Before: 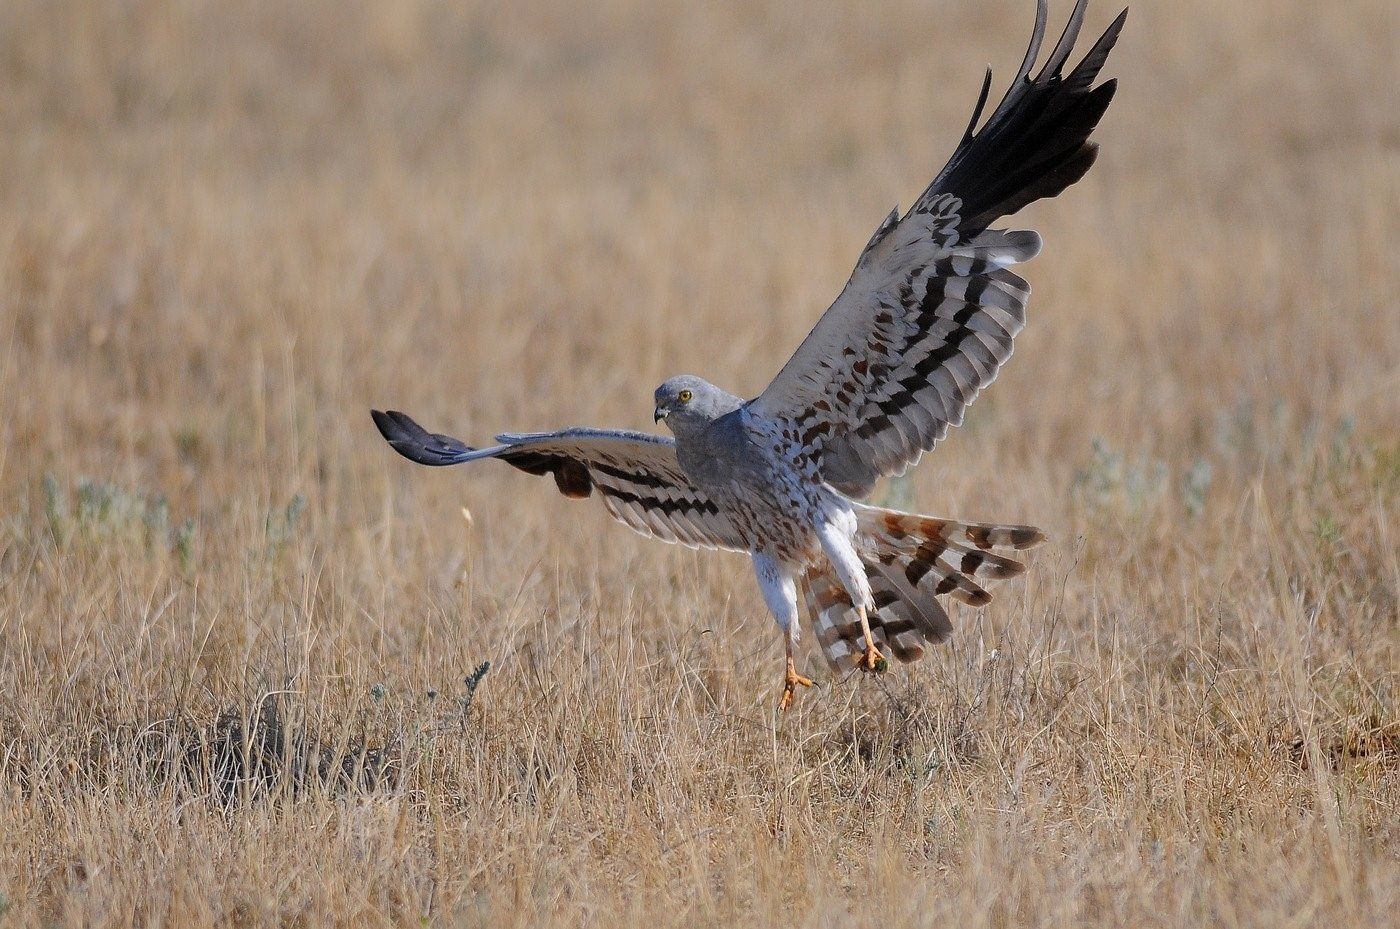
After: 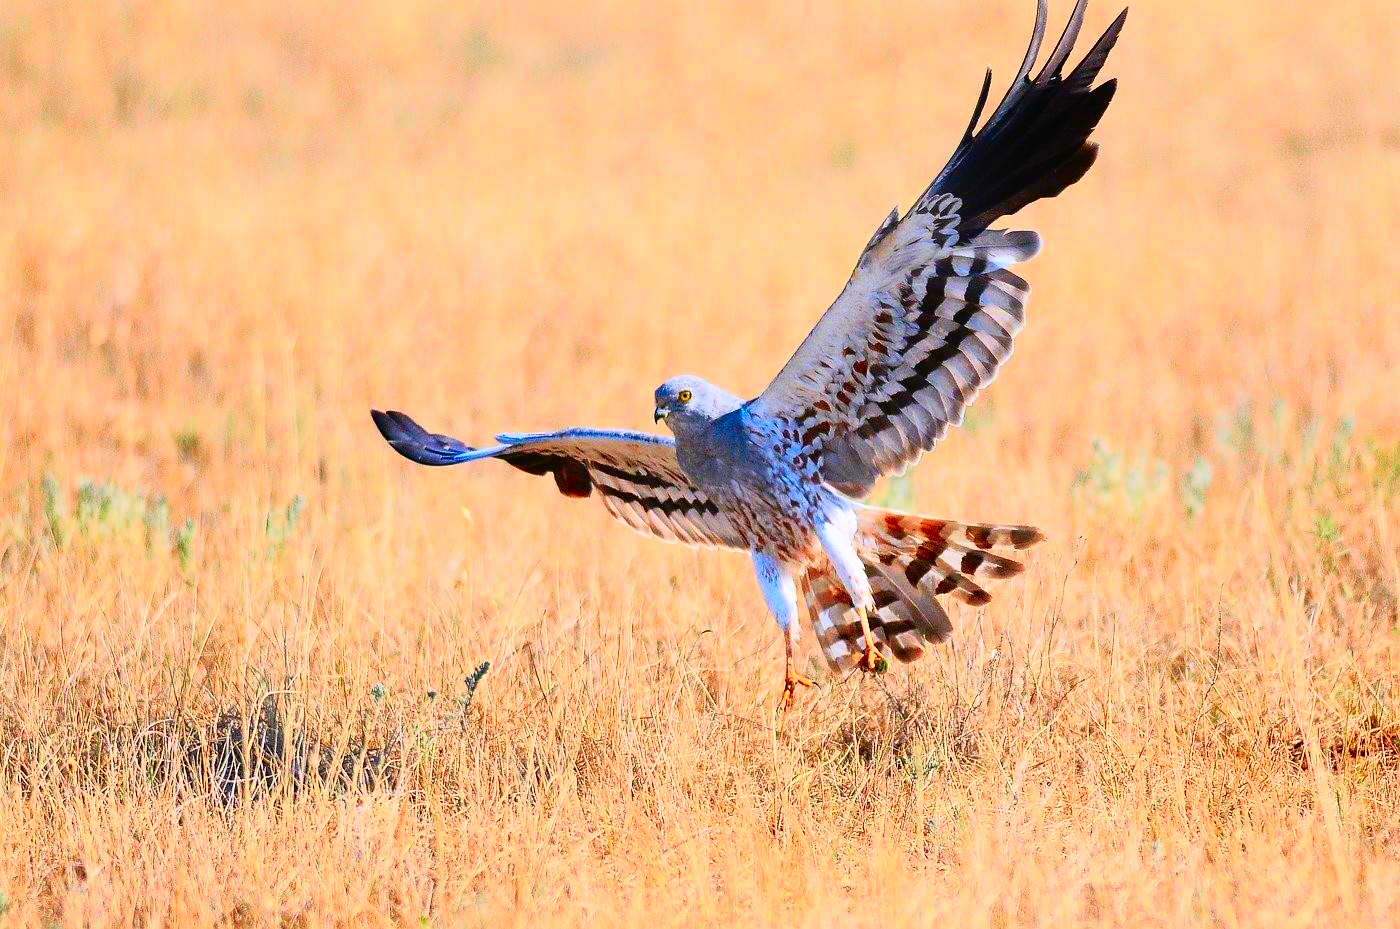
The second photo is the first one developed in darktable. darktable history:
contrast brightness saturation: contrast 0.197, brightness 0.201, saturation 0.813
tone curve: curves: ch0 [(0, 0.013) (0.074, 0.044) (0.251, 0.234) (0.472, 0.511) (0.63, 0.752) (0.746, 0.866) (0.899, 0.956) (1, 1)]; ch1 [(0, 0) (0.08, 0.08) (0.347, 0.394) (0.455, 0.441) (0.5, 0.5) (0.517, 0.53) (0.563, 0.611) (0.617, 0.682) (0.756, 0.788) (0.92, 0.92) (1, 1)]; ch2 [(0, 0) (0.096, 0.056) (0.304, 0.204) (0.5, 0.5) (0.539, 0.575) (0.597, 0.644) (0.92, 0.92) (1, 1)], color space Lab, independent channels, preserve colors none
